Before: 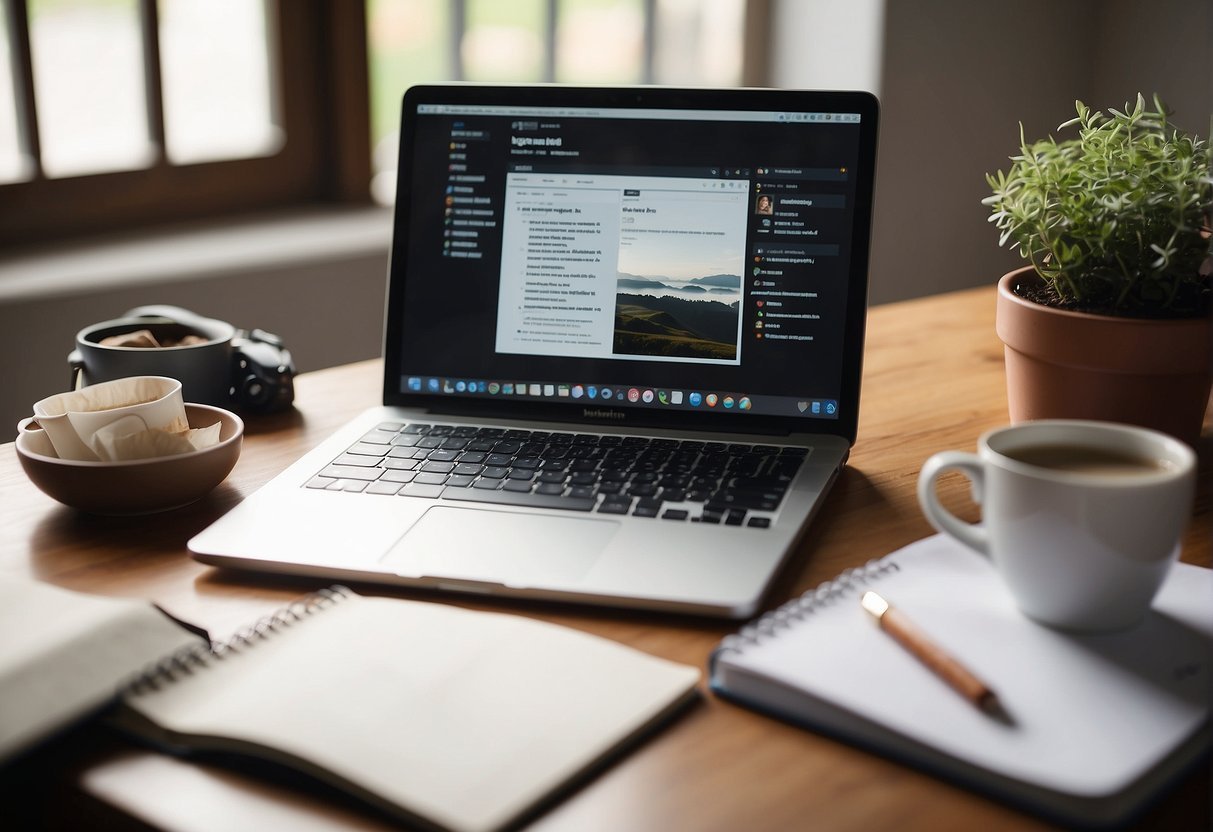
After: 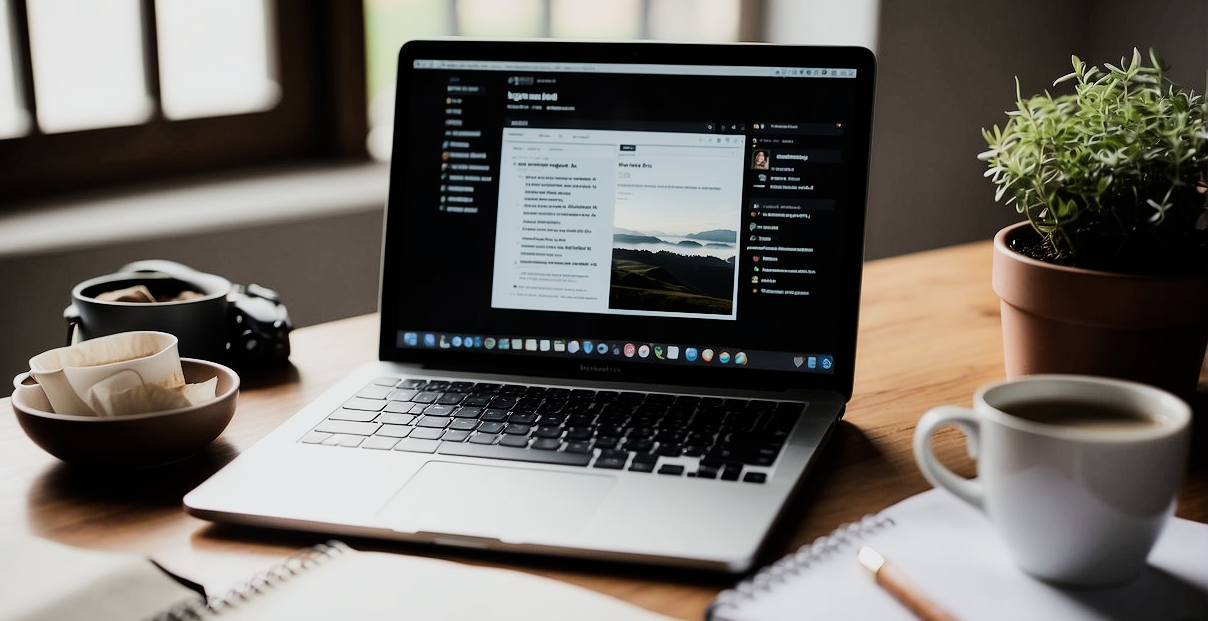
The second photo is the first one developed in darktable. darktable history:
white balance: red 0.986, blue 1.01
filmic rgb: black relative exposure -7.65 EV, white relative exposure 4.56 EV, hardness 3.61
tone equalizer: -8 EV -0.75 EV, -7 EV -0.7 EV, -6 EV -0.6 EV, -5 EV -0.4 EV, -3 EV 0.4 EV, -2 EV 0.6 EV, -1 EV 0.7 EV, +0 EV 0.75 EV, edges refinement/feathering 500, mask exposure compensation -1.57 EV, preserve details no
crop: left 0.387%, top 5.469%, bottom 19.809%
